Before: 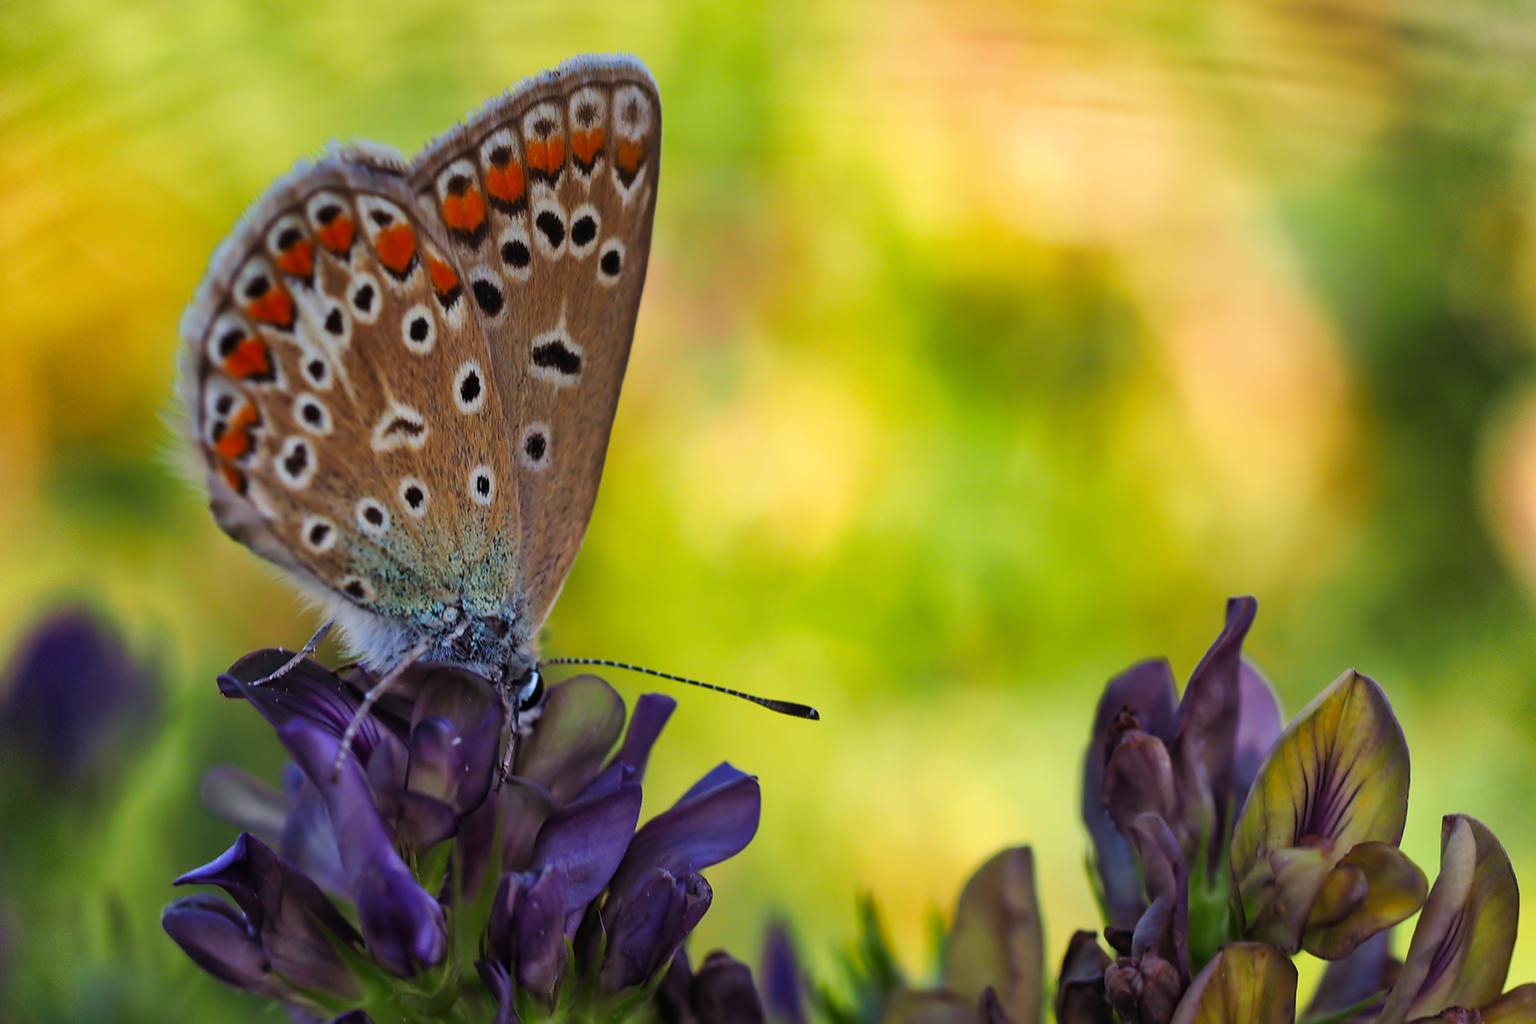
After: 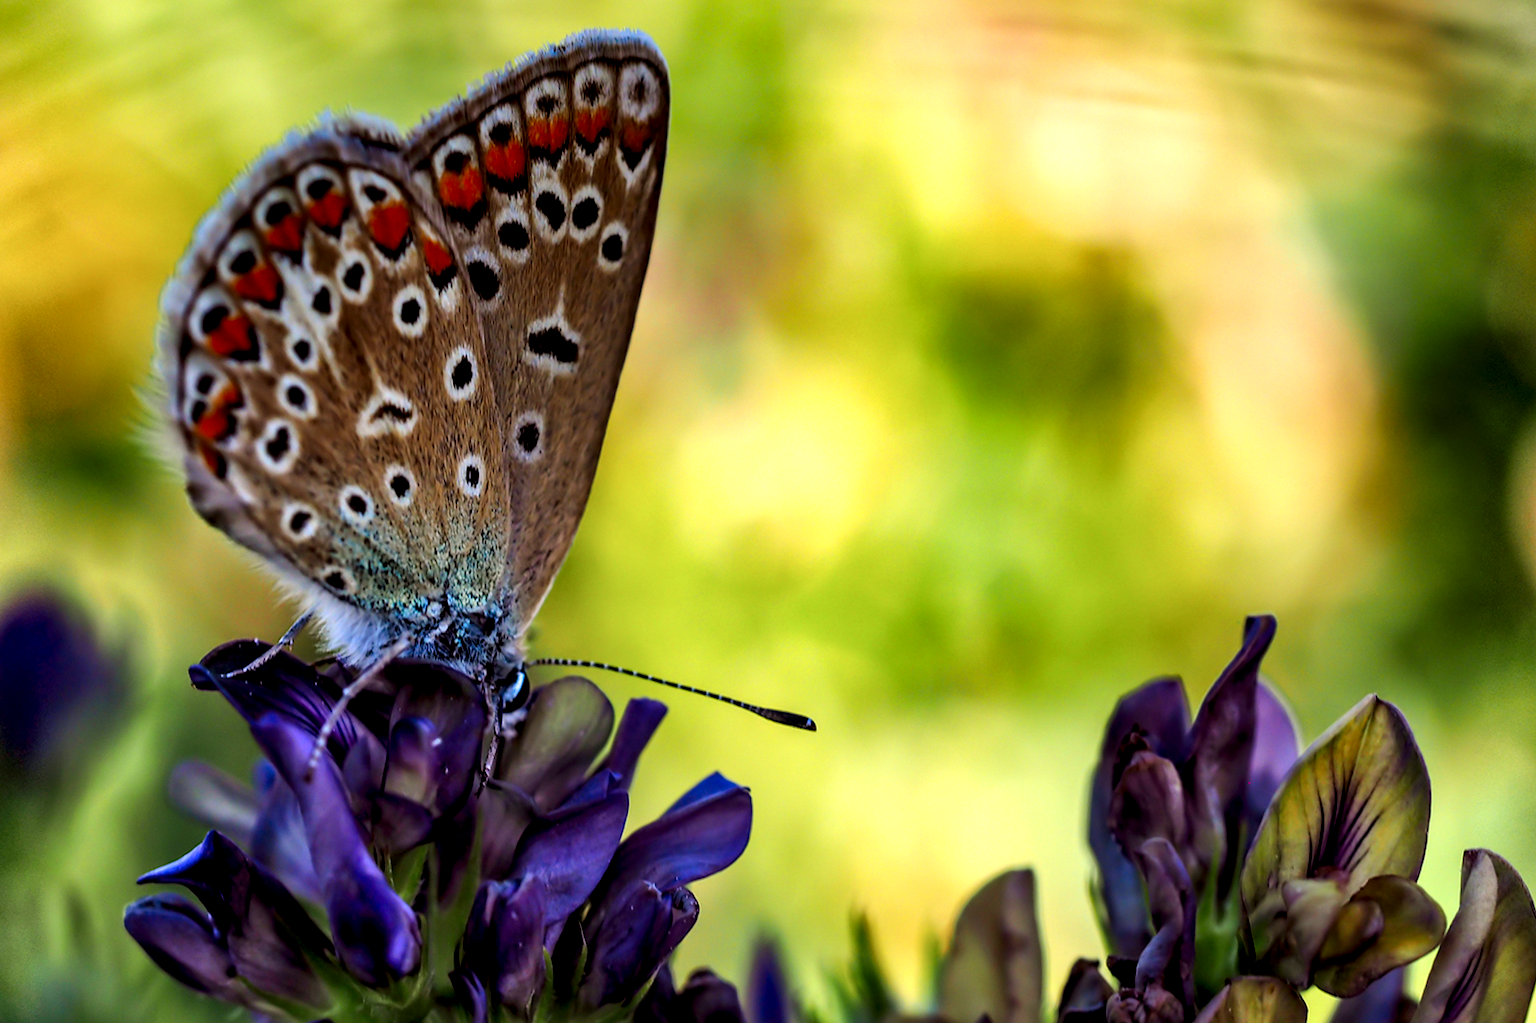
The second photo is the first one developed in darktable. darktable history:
crop and rotate: angle -1.69°
local contrast: highlights 80%, shadows 57%, detail 175%, midtone range 0.602
white balance: red 0.983, blue 1.036
color zones: curves: ch1 [(0.25, 0.5) (0.747, 0.71)]
